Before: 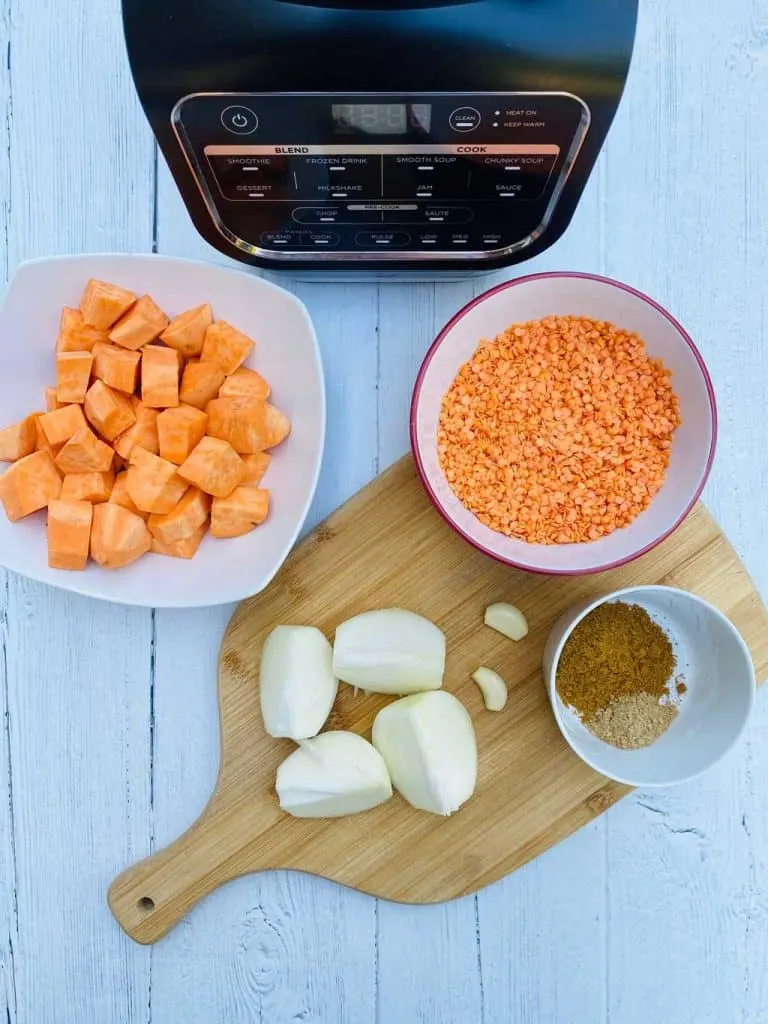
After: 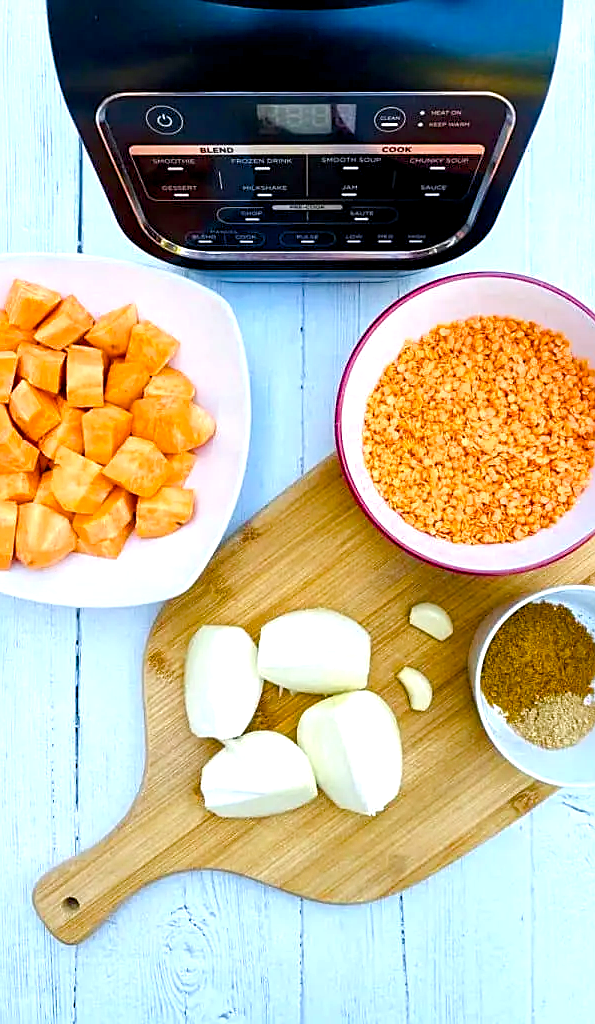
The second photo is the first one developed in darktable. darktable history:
color balance rgb: global offset › luminance -0.257%, perceptual saturation grading › global saturation 27.372%, perceptual saturation grading › highlights -28.464%, perceptual saturation grading › mid-tones 15.153%, perceptual saturation grading › shadows 33.748%, perceptual brilliance grading › global brilliance 20.201%
crop: left 9.895%, right 12.547%
sharpen: on, module defaults
